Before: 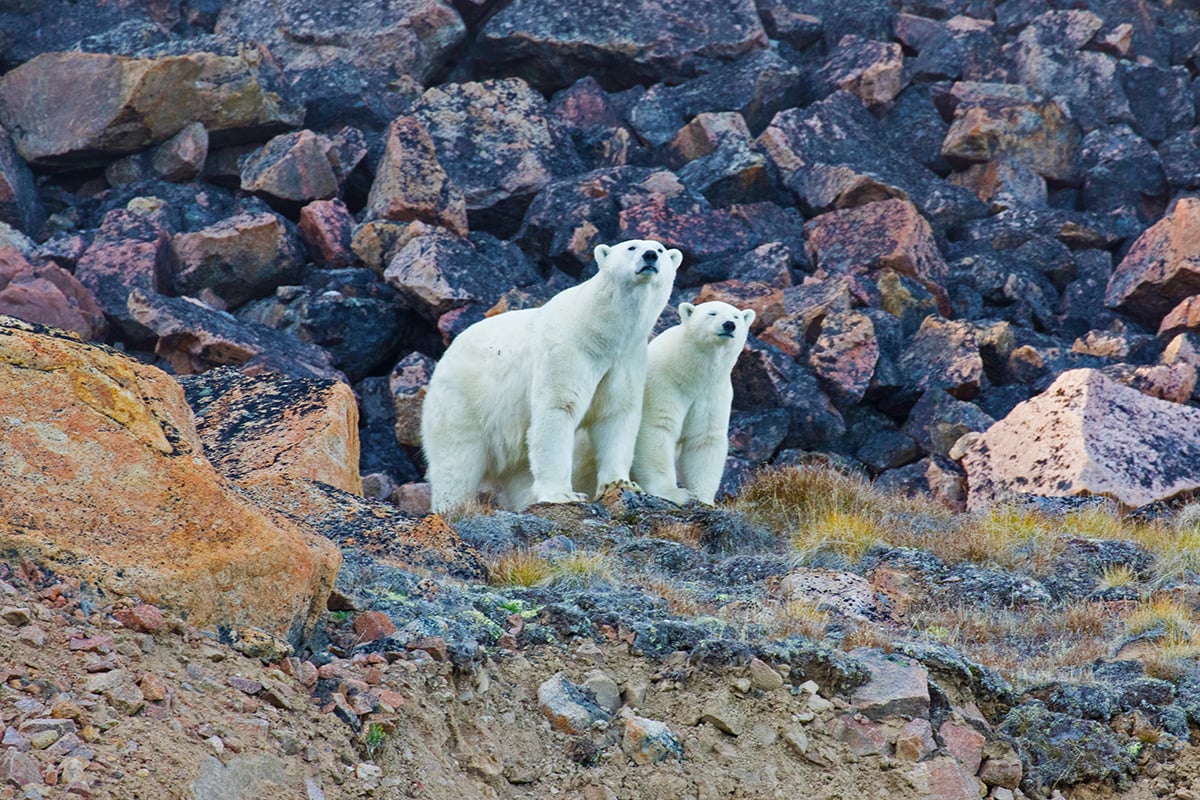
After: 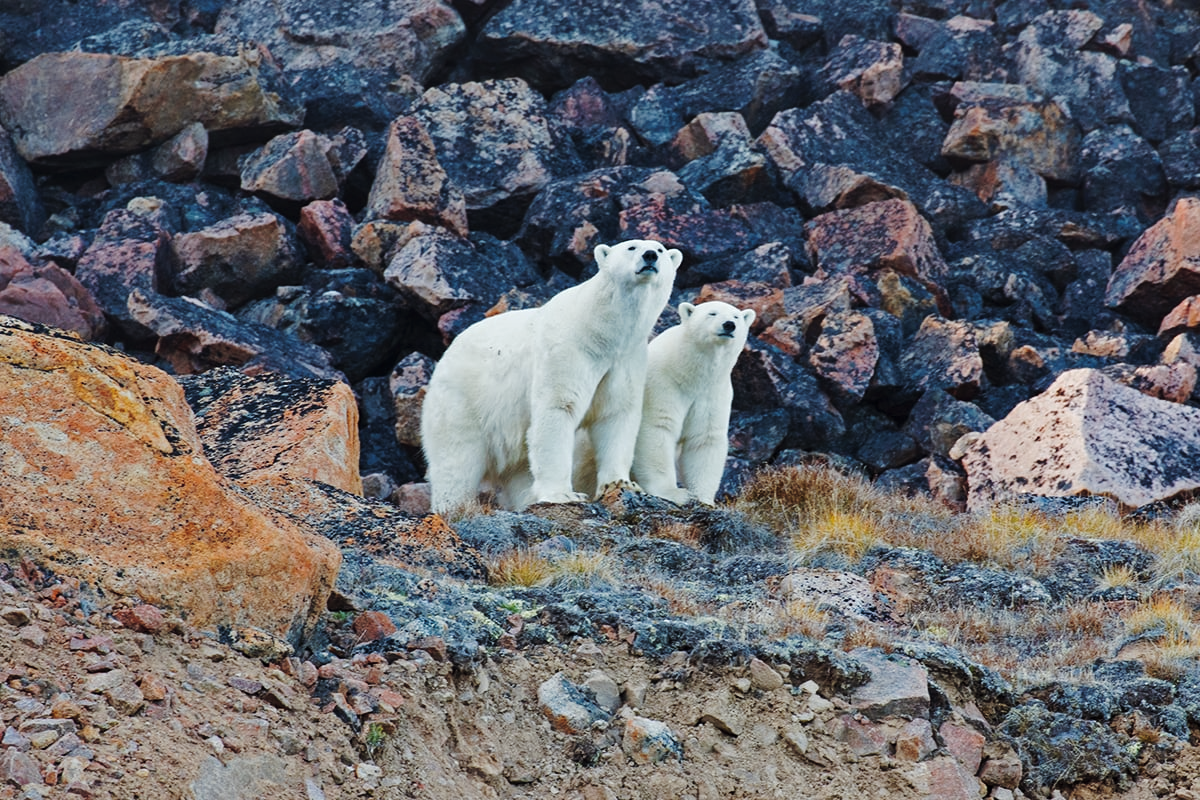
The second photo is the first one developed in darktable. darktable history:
tone curve: curves: ch0 [(0, 0) (0.003, 0.002) (0.011, 0.009) (0.025, 0.02) (0.044, 0.034) (0.069, 0.046) (0.1, 0.062) (0.136, 0.083) (0.177, 0.119) (0.224, 0.162) (0.277, 0.216) (0.335, 0.282) (0.399, 0.365) (0.468, 0.457) (0.543, 0.541) (0.623, 0.624) (0.709, 0.713) (0.801, 0.797) (0.898, 0.889) (1, 1)], preserve colors none
color look up table: target L [97.04, 96.16, 95.67, 93.8, 91.35, 78.98, 77.33, 69.03, 70.46, 47, 20.47, 200.19, 84.77, 56.02, 60.28, 50.94, 50.98, 50.1, 45.19, 42.02, 37.65, 29.9, 26.87, 7.661, 84.15, 68.58, 70.7, 53.39, 50.3, 46.37, 49.23, 47.74, 50.5, 40.78, 42.84, 32.45, 38.42, 23.54, 18.41, 23.41, 11.94, 14.92, 1.023, 92.56, 92.88, 70.38, 62.44, 47.31, 27.94], target a [-2.989, -11.72, -10.65, -20.51, -29.76, -32.54, -31.53, -1.834, -30.44, -16.04, -9.712, 0, 11.17, 64.32, 35.73, 65.83, 54.03, 64.31, 12.64, 52.22, 33.68, 6.941, 39.53, 28.54, 15.95, 44.45, 9.253, 67.1, 60.48, 63.26, 31.4, 37.1, -0.983, 51.54, 12.36, 51.73, 9.388, 44.48, 31.05, 7.57, 28.14, 29.22, 4.279, -19.16, -6.187, -25.27, -4.865, -8.464, -8.936], target b [14.17, 15.24, 87.27, 38.14, 4.819, 50.99, 24.03, 21.64, 0.767, 28.01, 18.02, 0, 59.37, 54.58, 18.3, 29.19, 52.89, 55.32, 37.6, 50.53, 39.94, 3.295, 40.84, 11.36, -1.038, -22.18, -26.79, -34.15, -1.385, -20.88, -40.41, -7.357, -55.59, 20, -63.83, -67, -27.75, -51.25, 4.339, -32.08, -32.32, -48.32, -18.62, -8.234, -6.92, -31.66, -2.812, -35.26, -12.22], num patches 49
